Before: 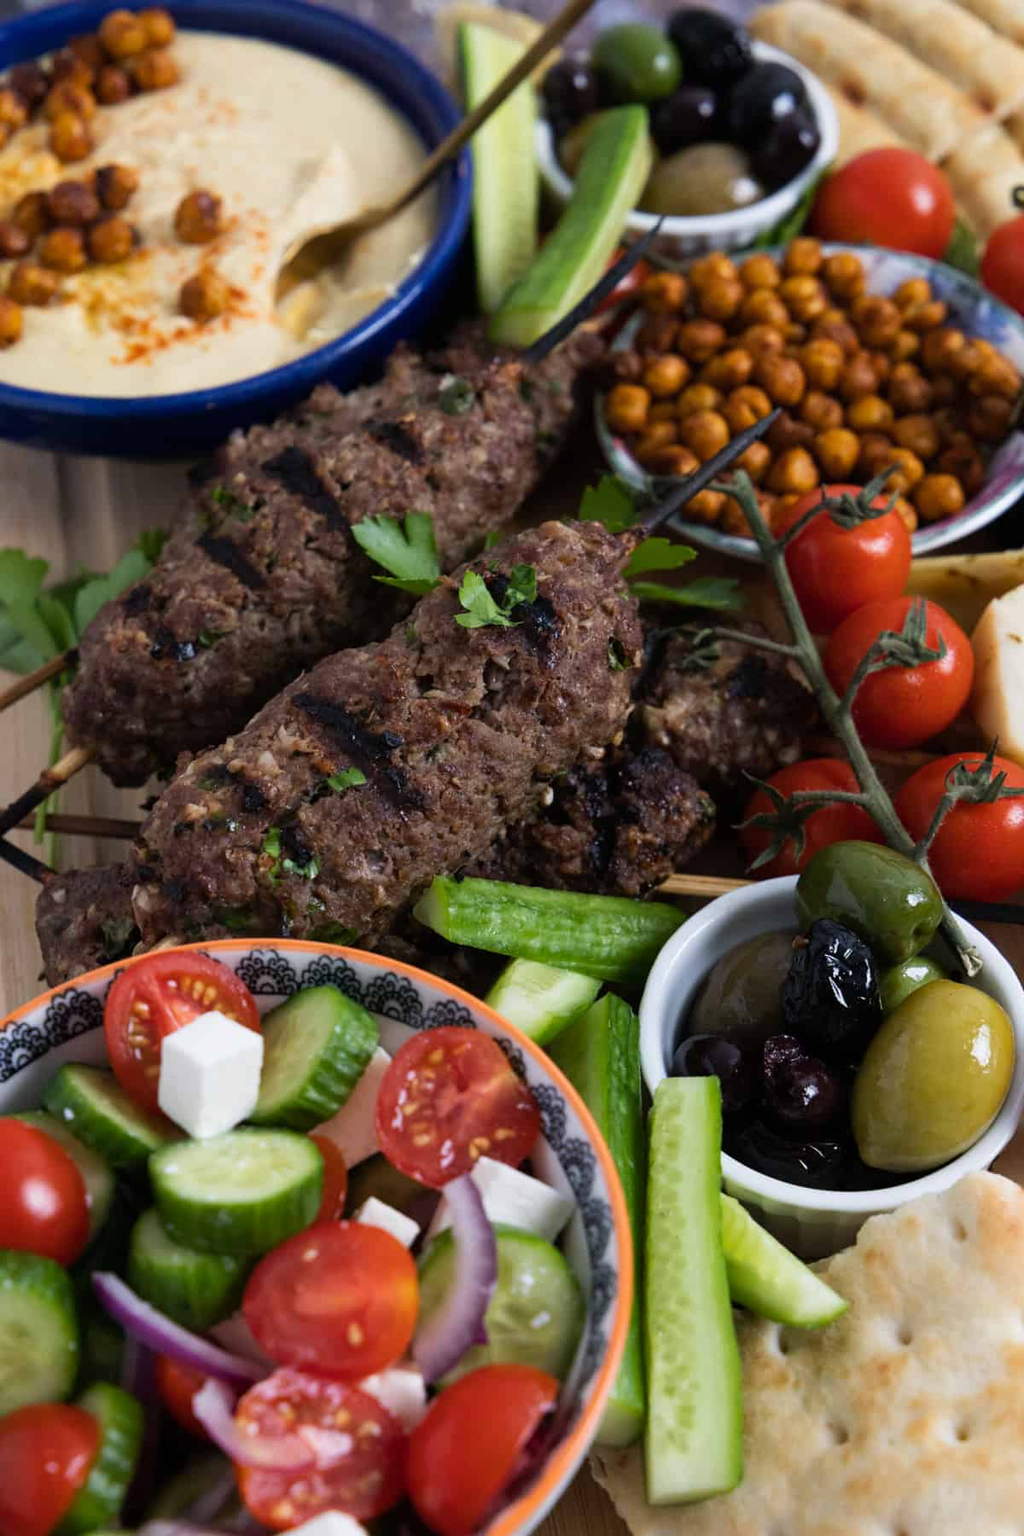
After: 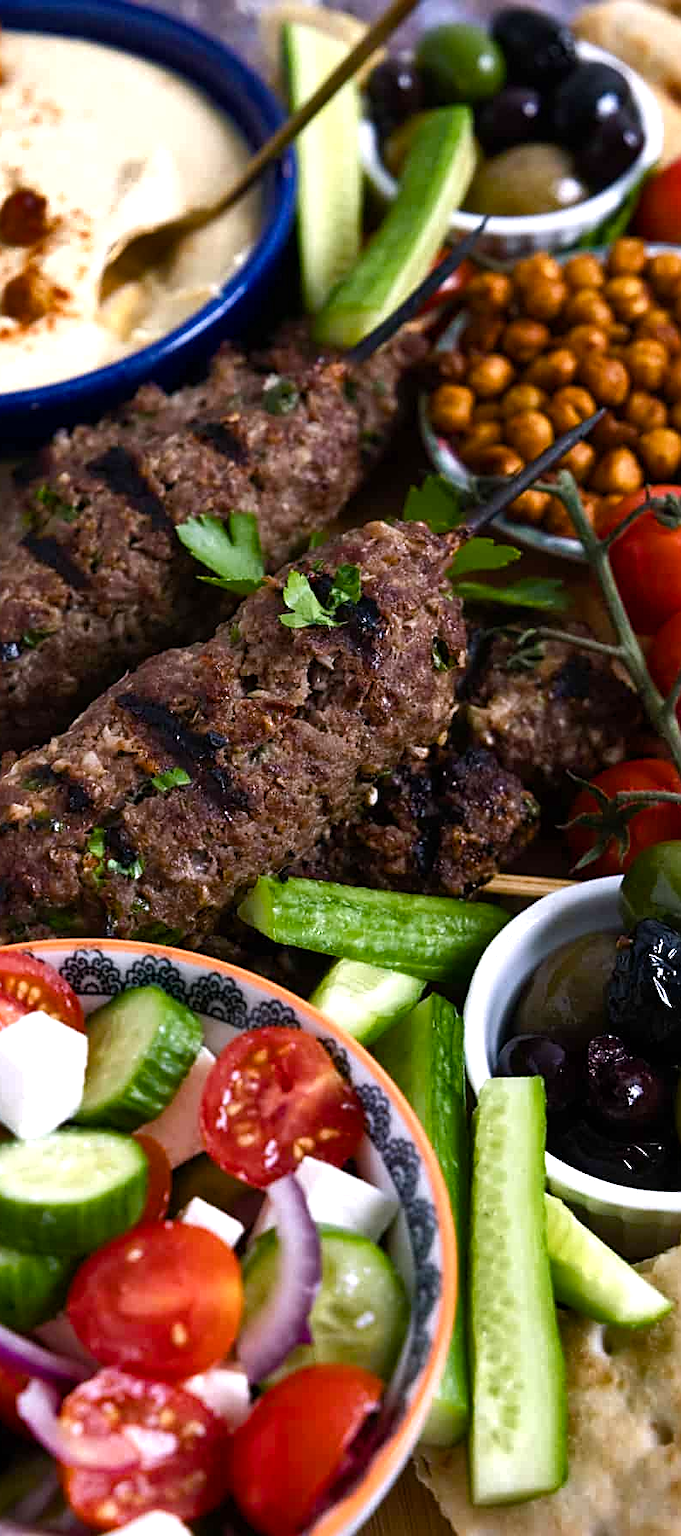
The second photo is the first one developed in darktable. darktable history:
crop: left 17.181%, right 16.182%
color balance rgb: highlights gain › chroma 2.033%, highlights gain › hue 289.2°, perceptual saturation grading › global saturation 20%, perceptual saturation grading › highlights -50.189%, perceptual saturation grading › shadows 30.114%, perceptual brilliance grading › global brilliance -4.922%, perceptual brilliance grading › highlights 23.753%, perceptual brilliance grading › mid-tones 6.837%, perceptual brilliance grading › shadows -4.612%, global vibrance 20%
sharpen: on, module defaults
shadows and highlights: shadows 24.21, highlights -76.84, soften with gaussian
